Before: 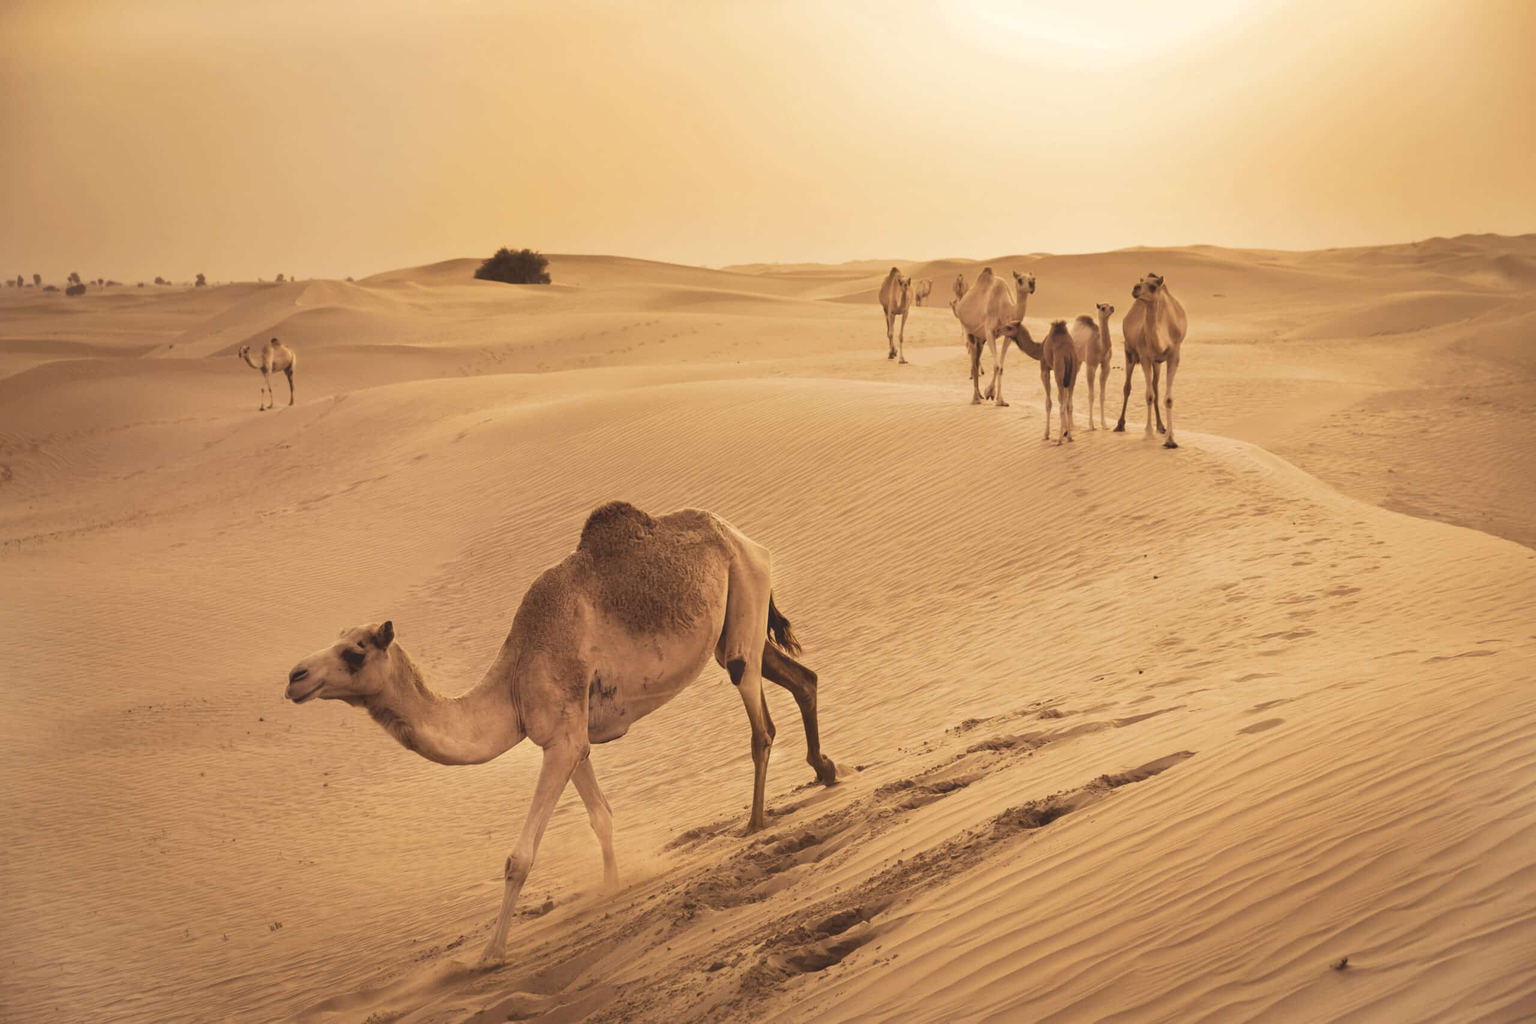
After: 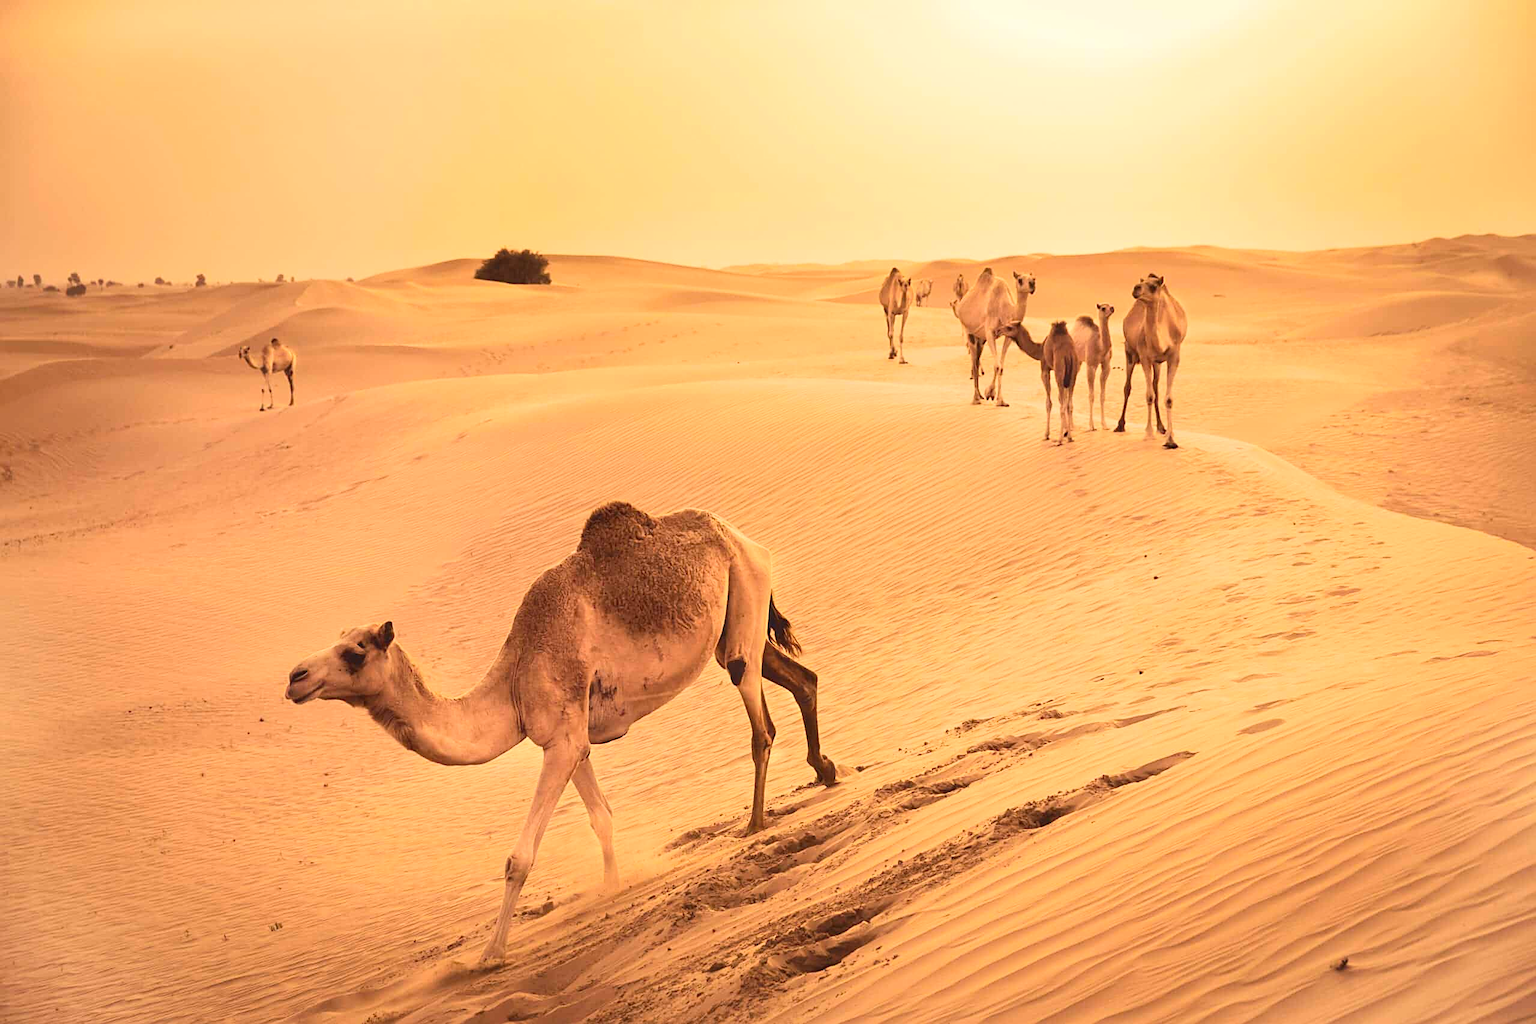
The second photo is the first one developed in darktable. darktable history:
sharpen: on, module defaults
contrast brightness saturation: contrast 0.234, brightness 0.113, saturation 0.29
